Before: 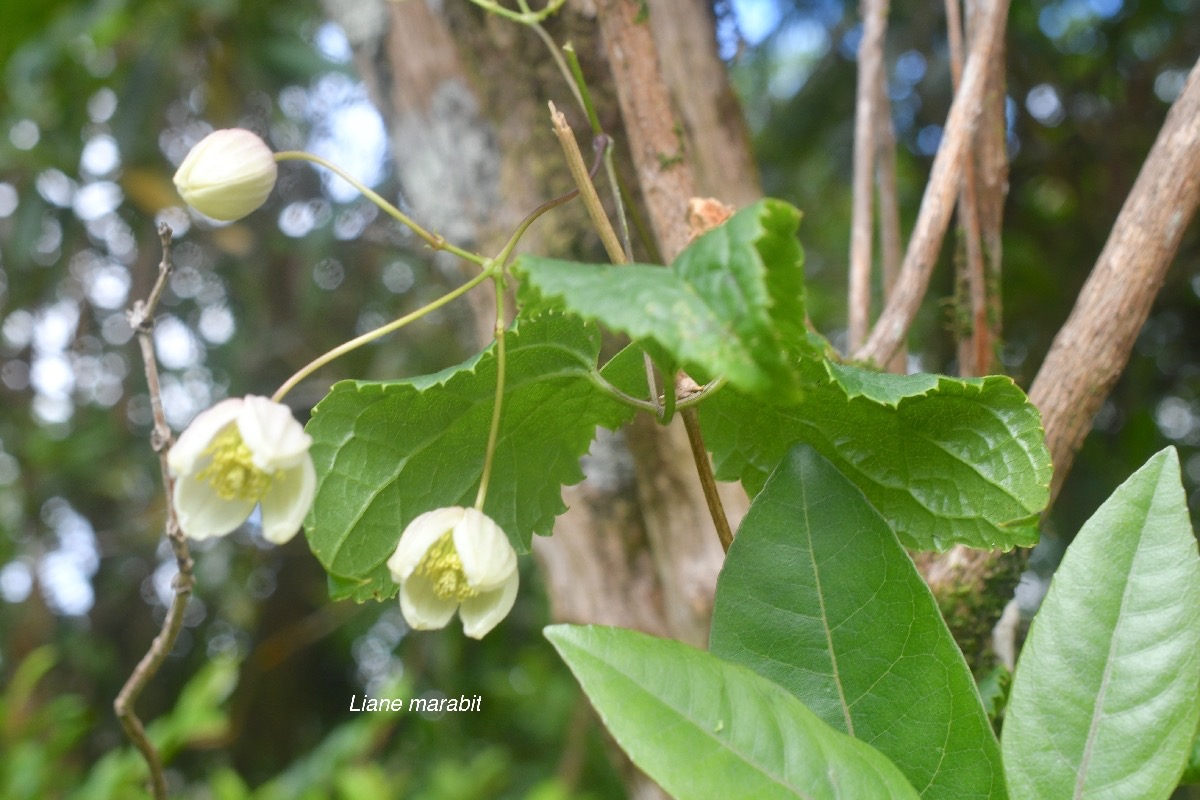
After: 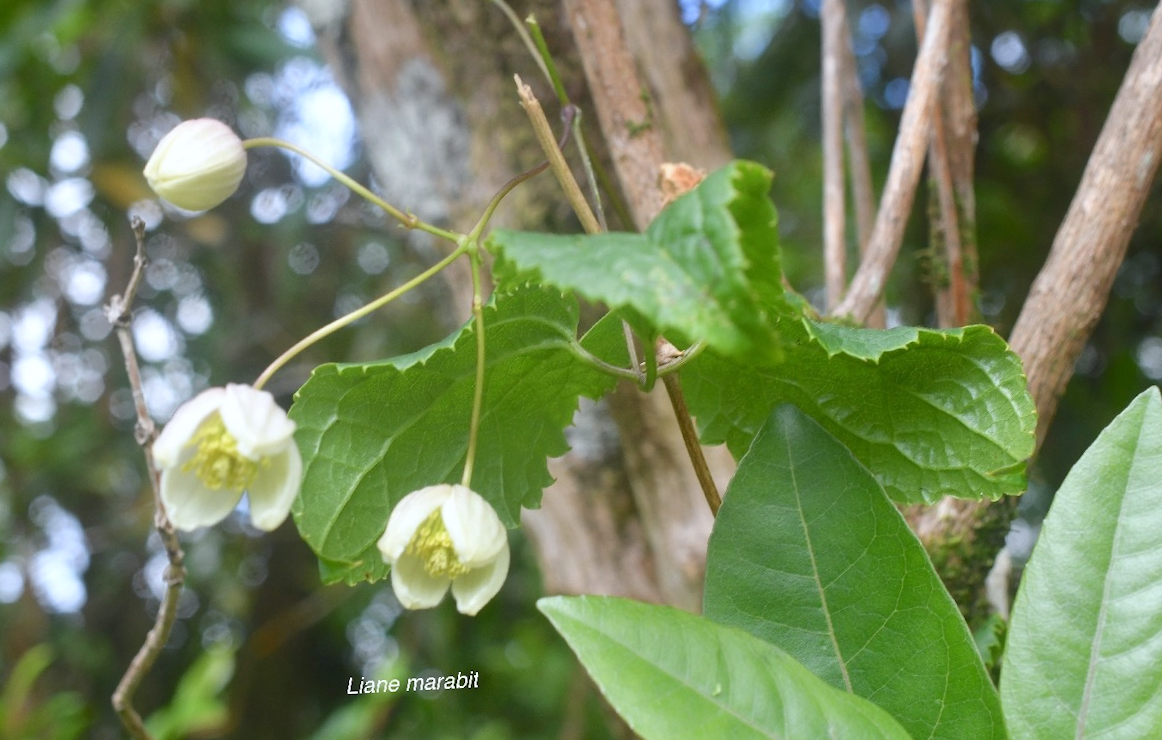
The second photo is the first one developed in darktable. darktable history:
rotate and perspective: rotation -3°, crop left 0.031, crop right 0.968, crop top 0.07, crop bottom 0.93
white balance: red 0.98, blue 1.034
